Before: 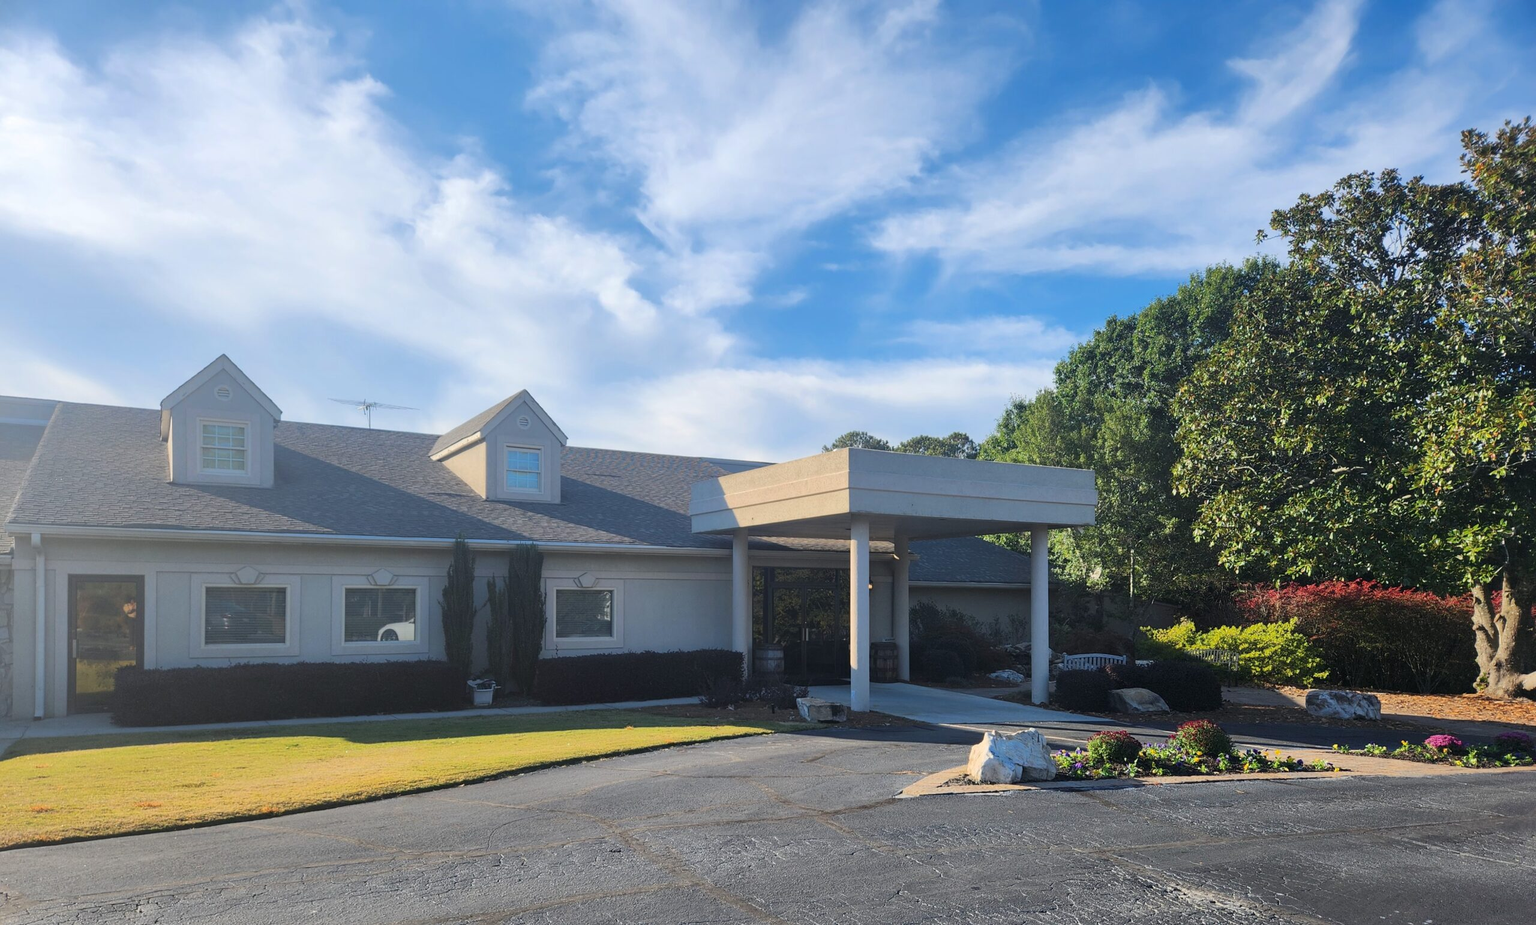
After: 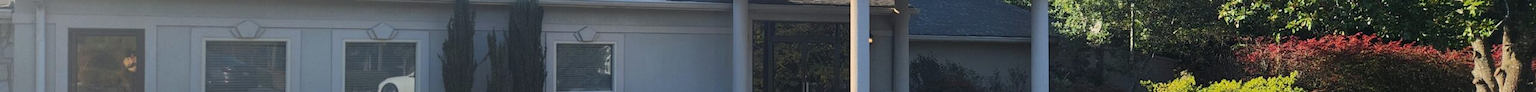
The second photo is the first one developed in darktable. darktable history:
crop and rotate: top 59.084%, bottom 30.916%
tone equalizer: on, module defaults
bloom: size 9%, threshold 100%, strength 7%
